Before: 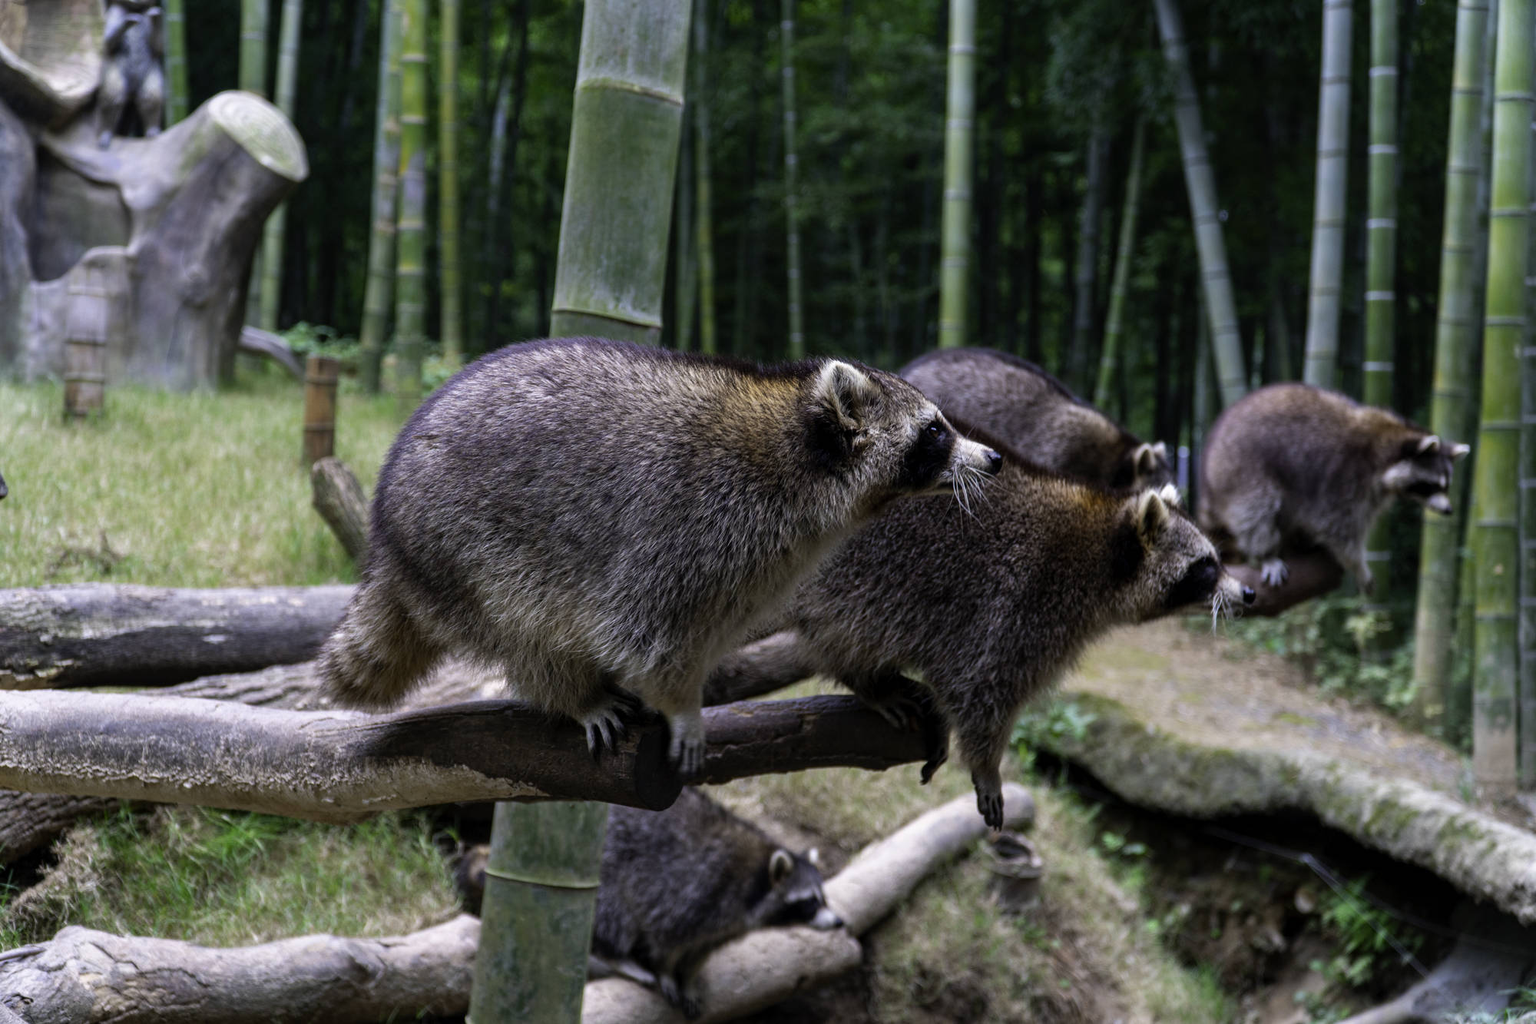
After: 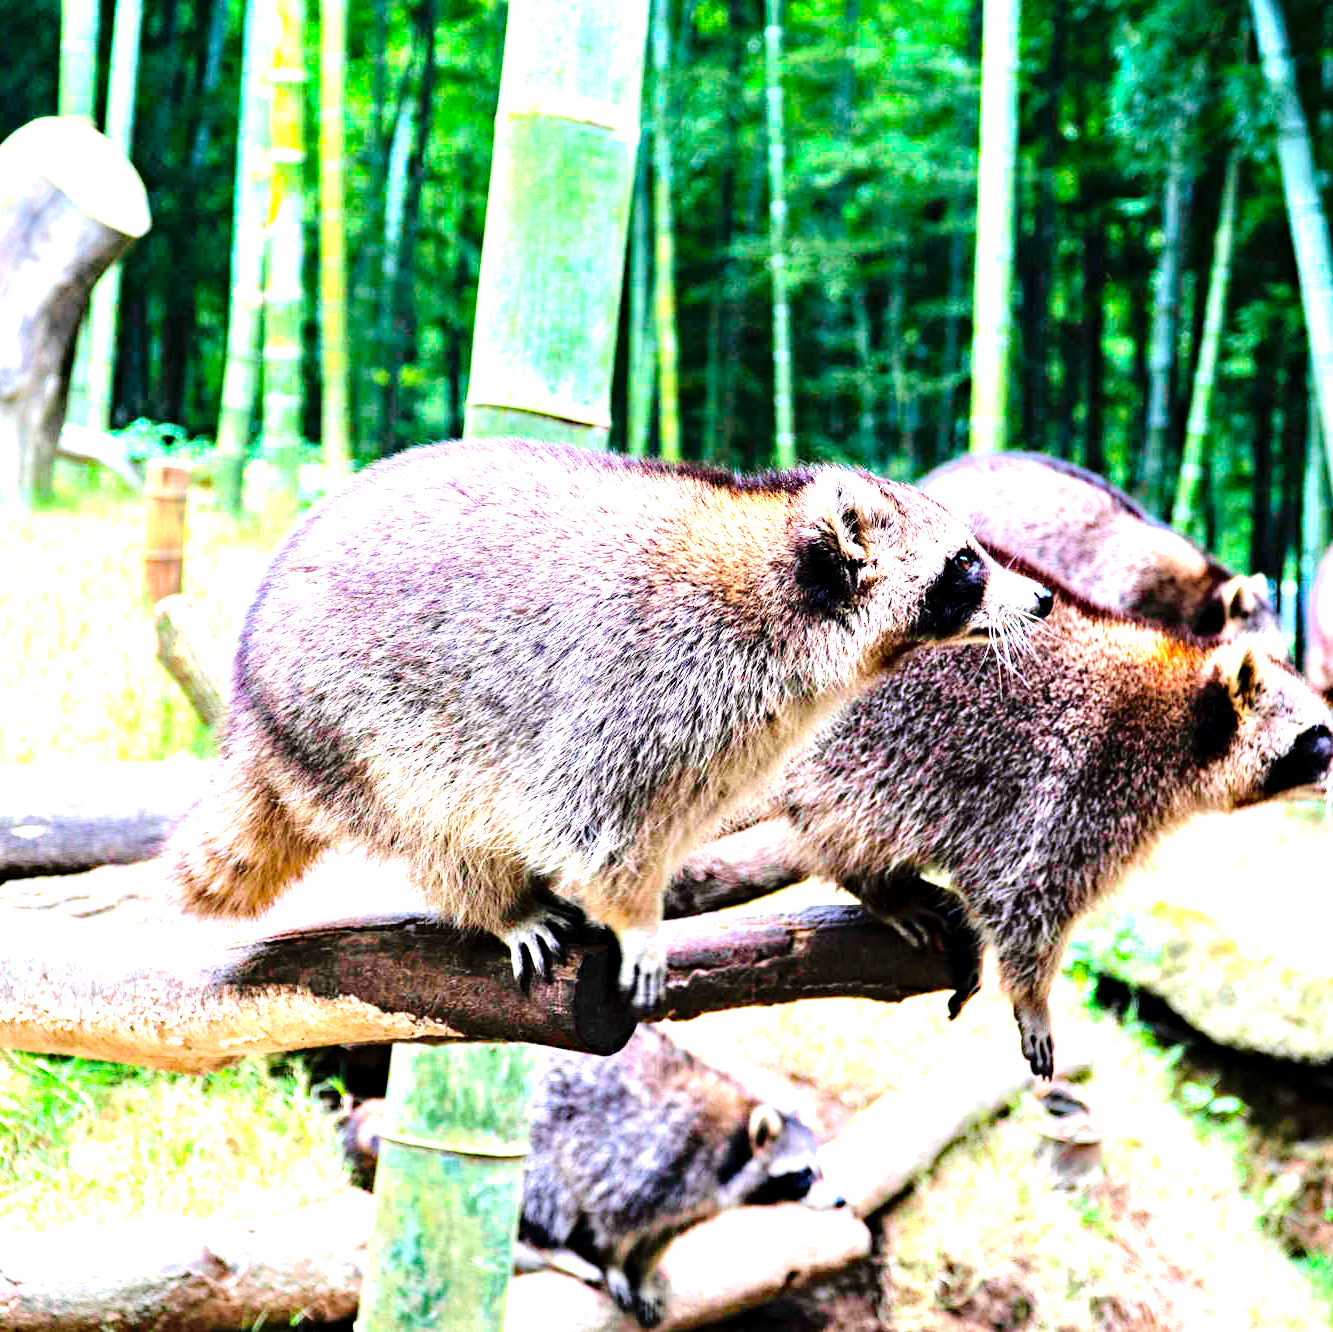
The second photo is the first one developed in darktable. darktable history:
levels: levels [0, 0.281, 0.562]
tone equalizer: -7 EV 0.15 EV, -6 EV 0.6 EV, -5 EV 1.15 EV, -4 EV 1.33 EV, -3 EV 1.15 EV, -2 EV 0.6 EV, -1 EV 0.15 EV, mask exposure compensation -0.5 EV
haze removal: compatibility mode true, adaptive false
crop and rotate: left 12.648%, right 20.685%
